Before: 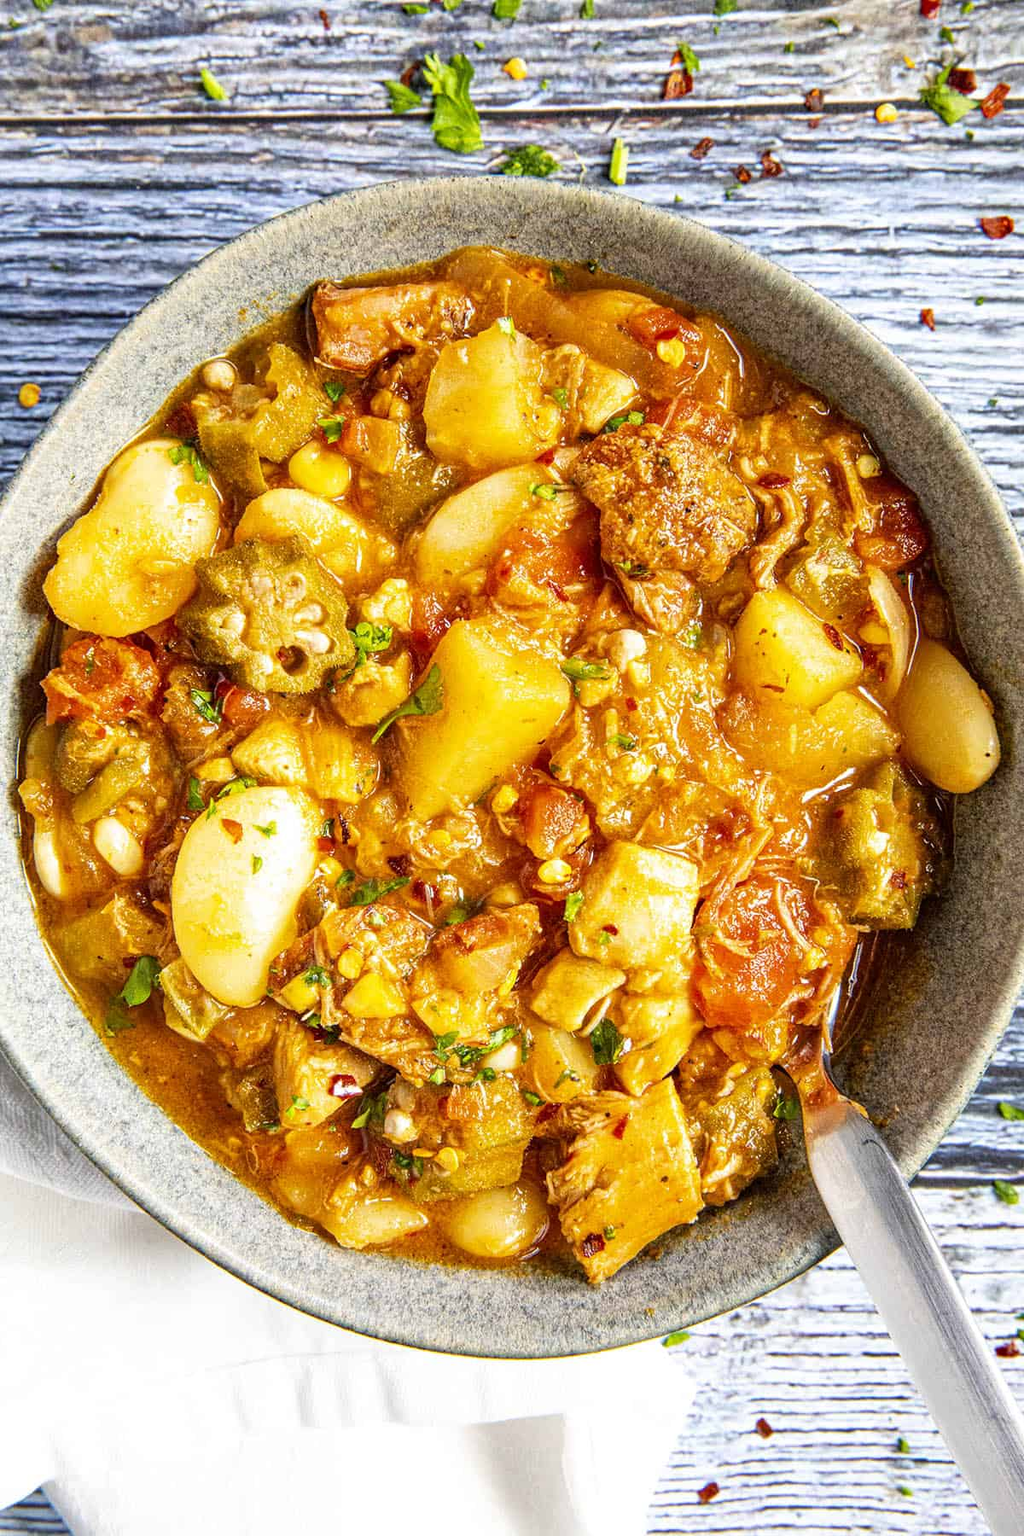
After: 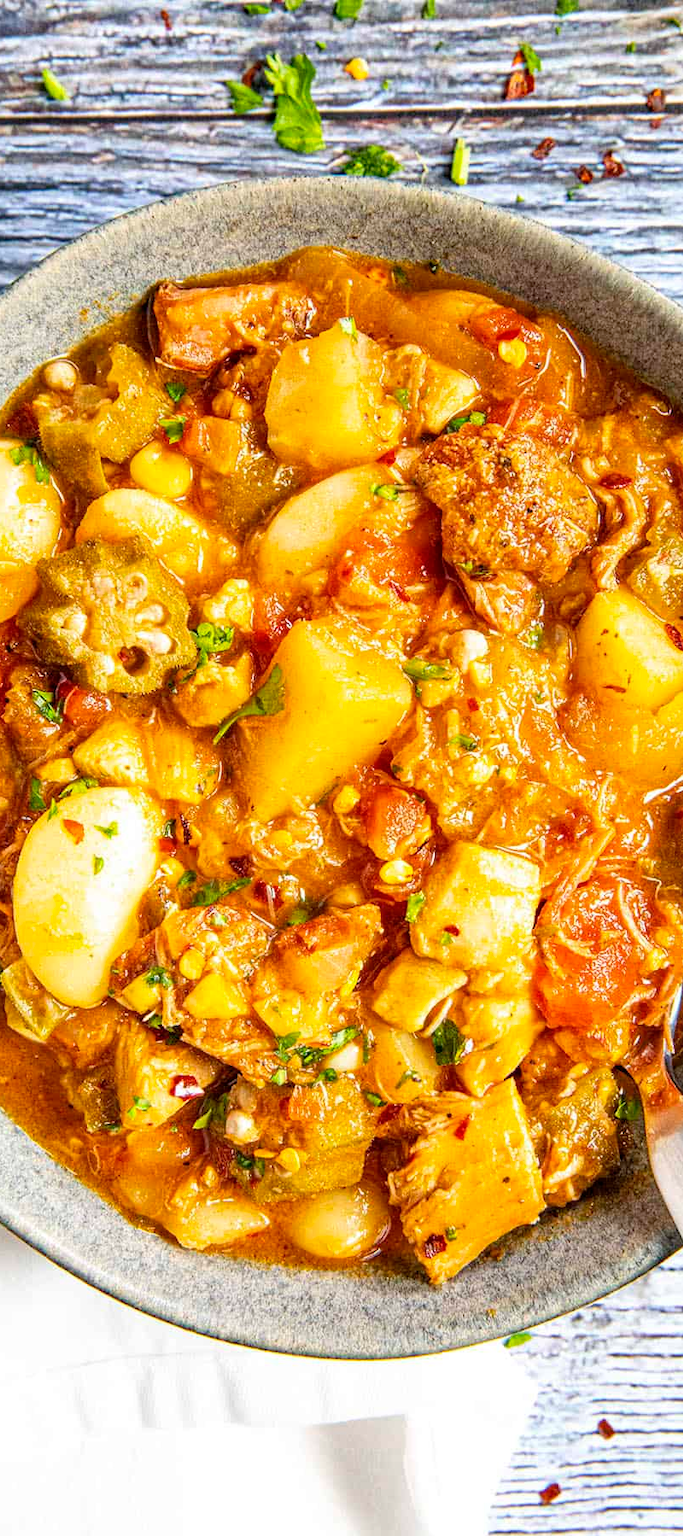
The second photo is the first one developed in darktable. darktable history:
crop and rotate: left 15.527%, right 17.769%
